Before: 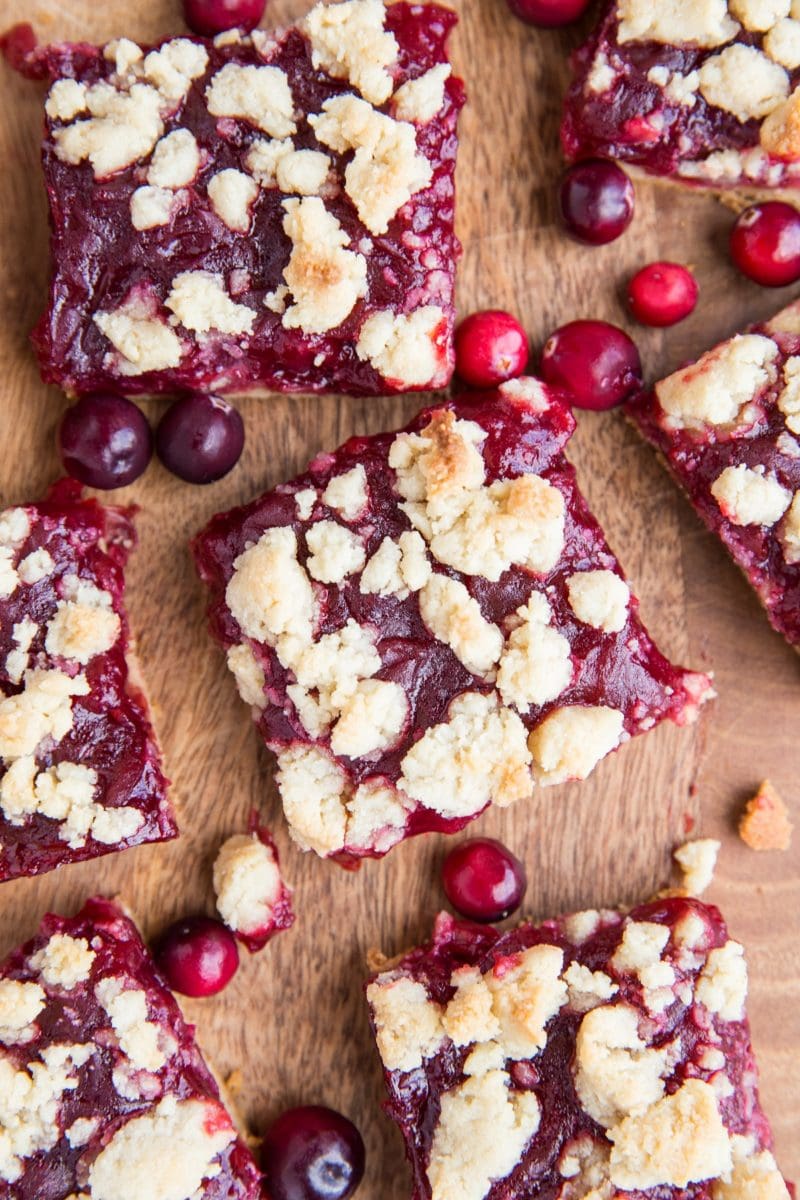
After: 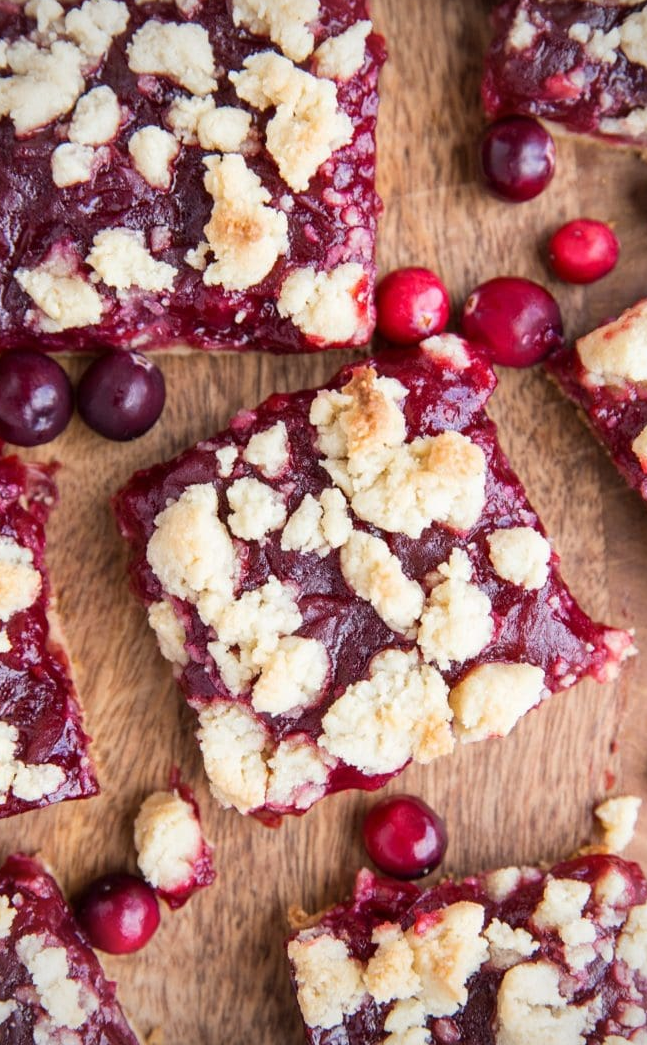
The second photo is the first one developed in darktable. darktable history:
vignetting: fall-off radius 81.73%, brightness -0.614, saturation -0.671
crop: left 9.937%, top 3.633%, right 9.156%, bottom 9.233%
